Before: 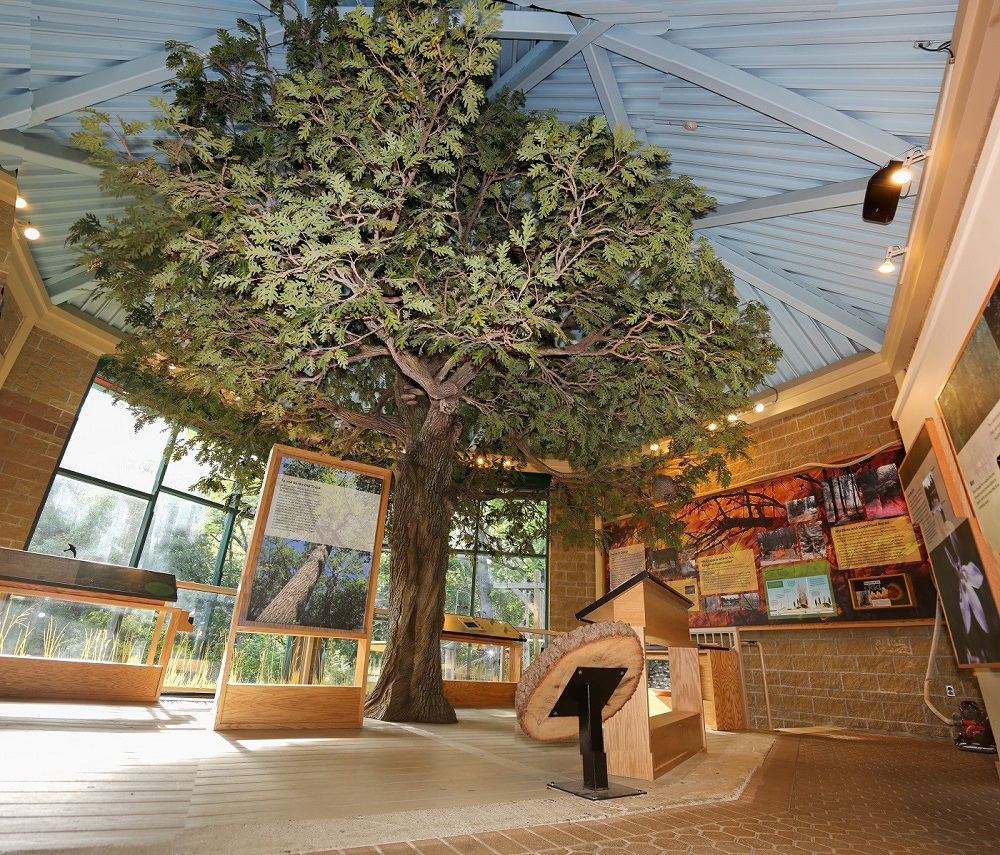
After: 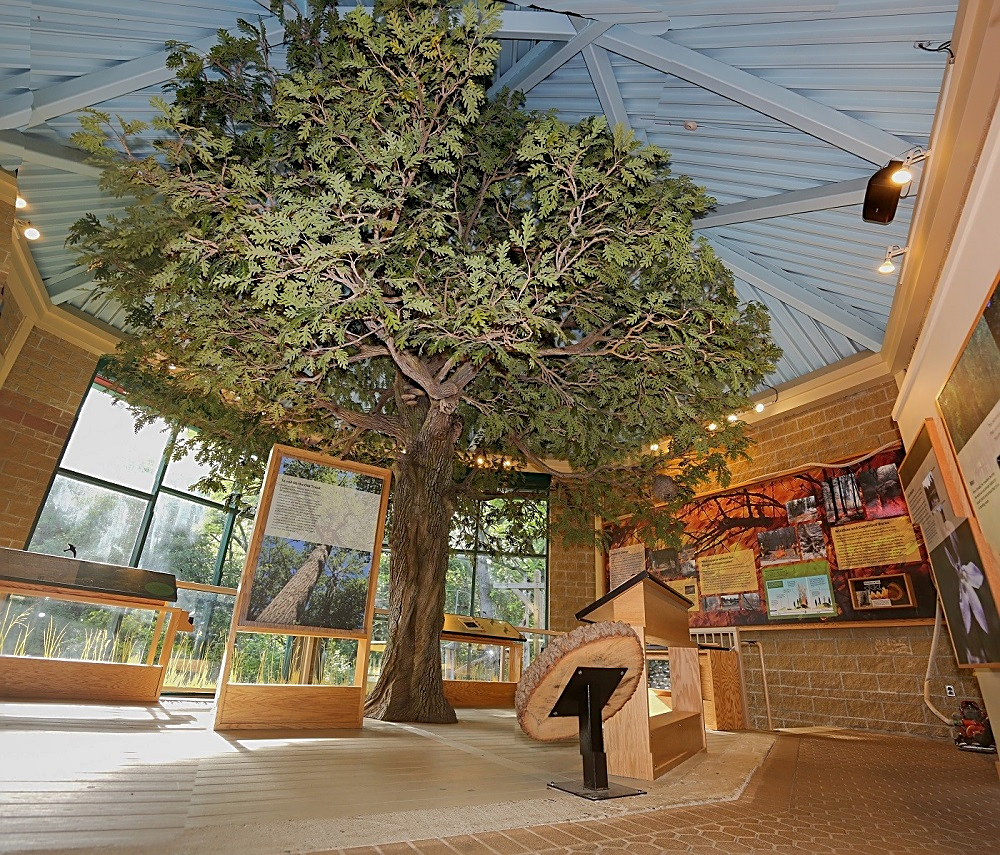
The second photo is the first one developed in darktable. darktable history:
sharpen: on, module defaults
shadows and highlights: highlights -59.83
exposure: black level correction 0.001, exposure -0.122 EV, compensate highlight preservation false
